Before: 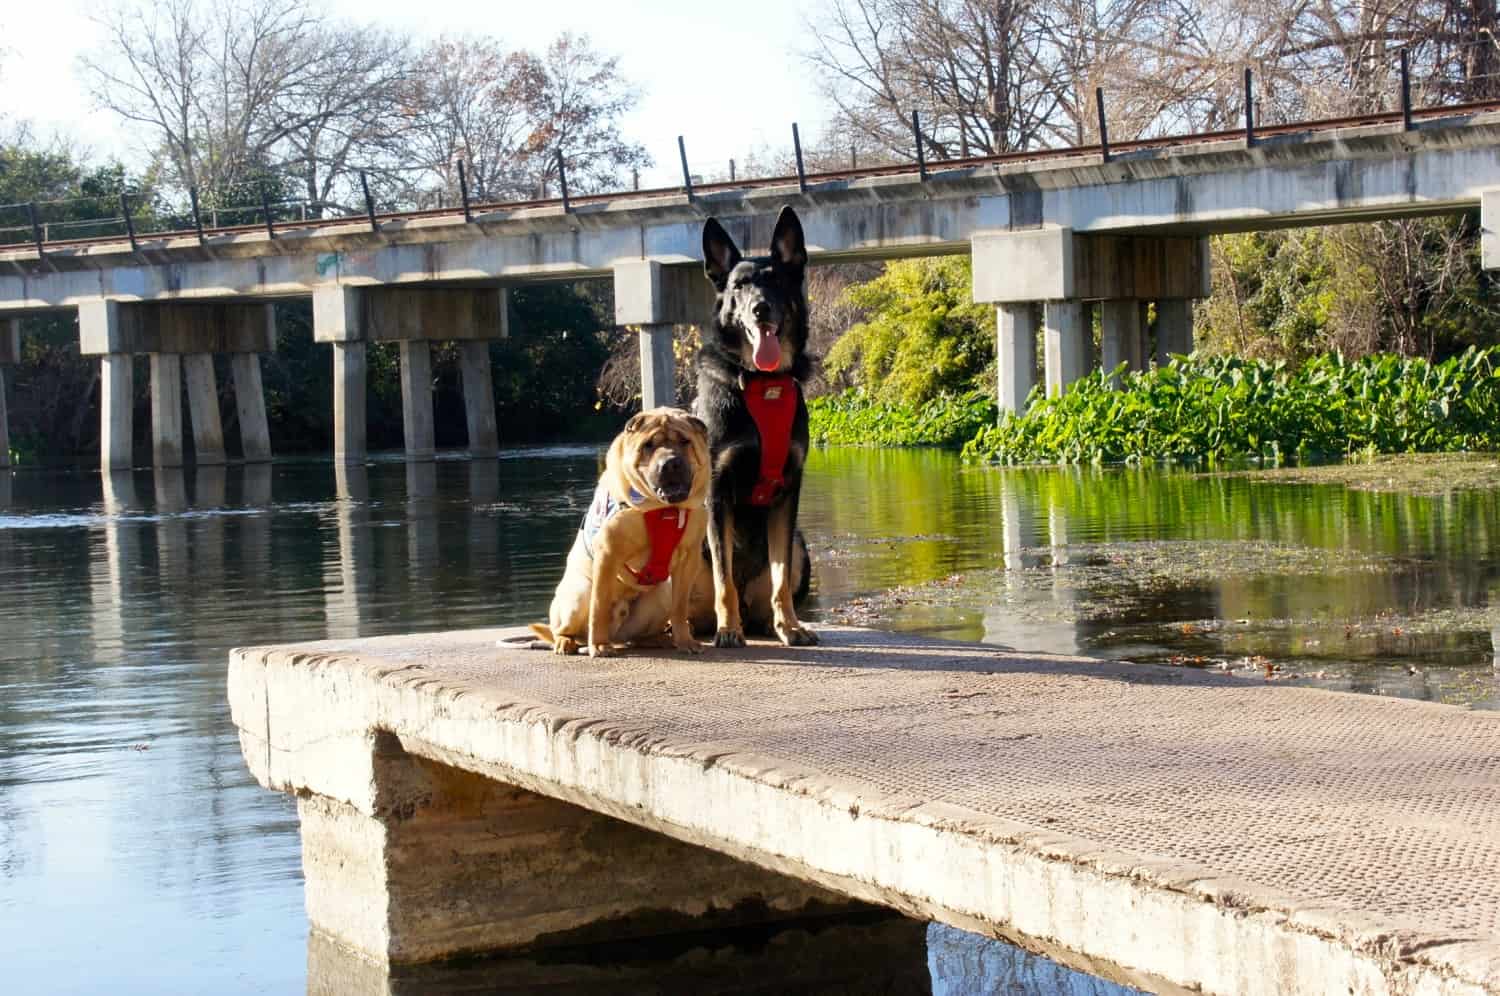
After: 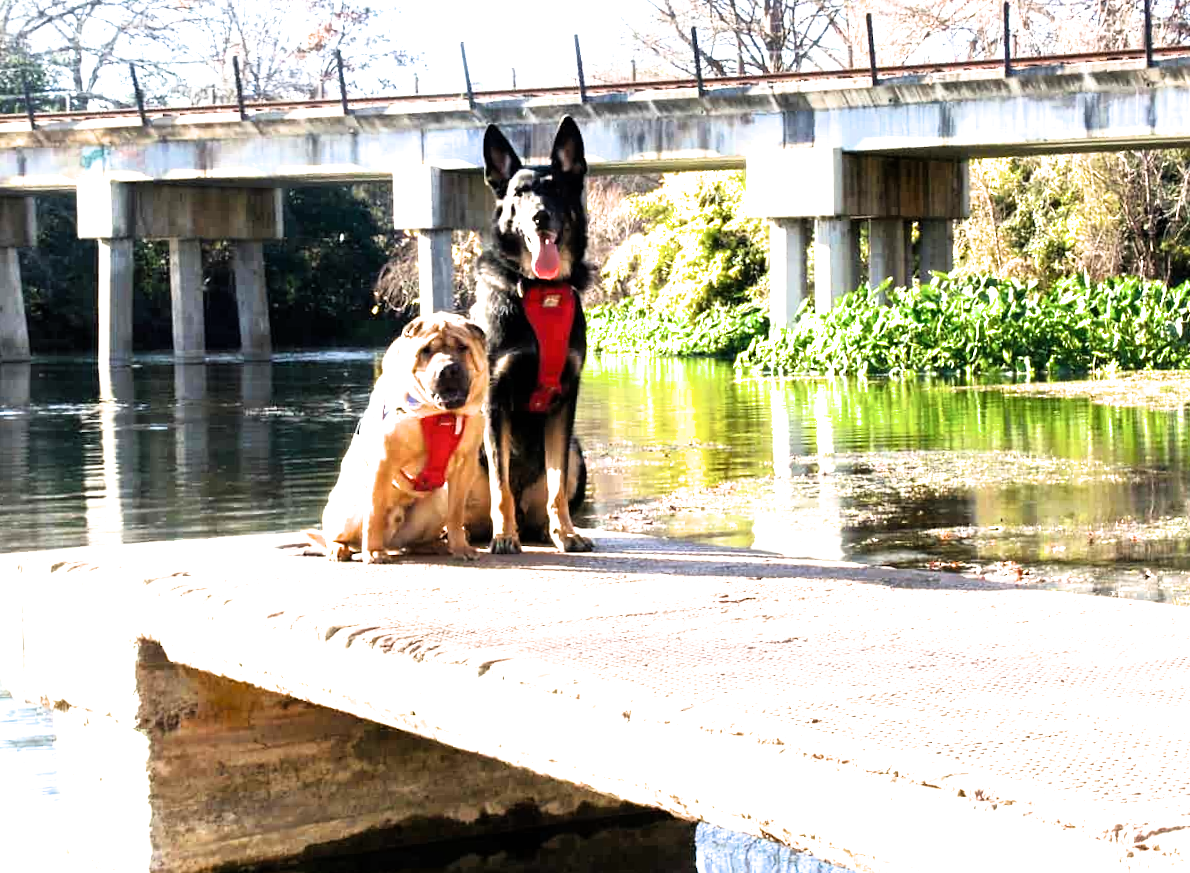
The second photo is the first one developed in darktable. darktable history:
rotate and perspective: rotation 0.679°, lens shift (horizontal) 0.136, crop left 0.009, crop right 0.991, crop top 0.078, crop bottom 0.95
filmic rgb: white relative exposure 2.45 EV, hardness 6.33
crop and rotate: left 17.959%, top 5.771%, right 1.742%
exposure: black level correction 0, exposure 1.45 EV, compensate exposure bias true, compensate highlight preservation false
